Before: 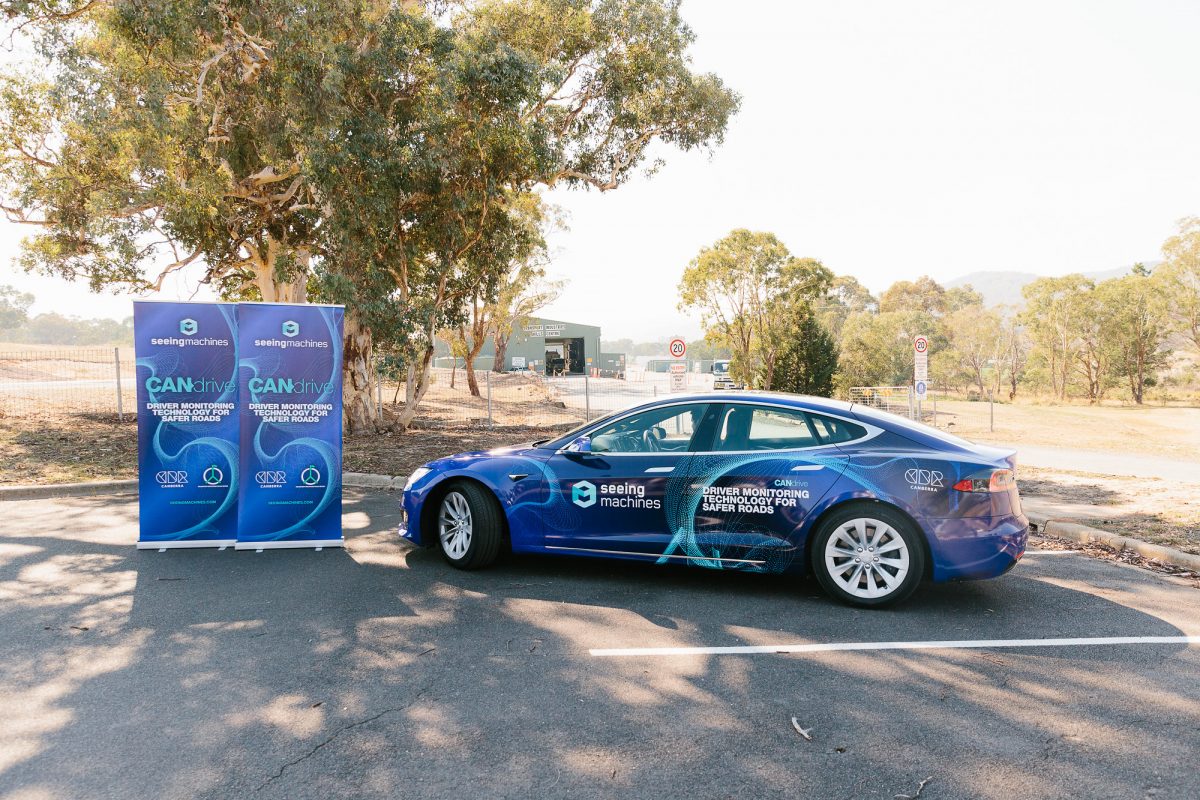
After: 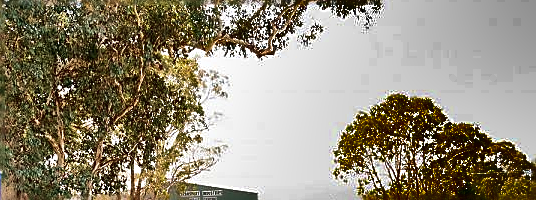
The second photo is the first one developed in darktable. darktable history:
contrast brightness saturation: saturation -0.05
sharpen: radius 1.685, amount 1.294
color zones: curves: ch0 [(0.068, 0.464) (0.25, 0.5) (0.48, 0.508) (0.75, 0.536) (0.886, 0.476) (0.967, 0.456)]; ch1 [(0.066, 0.456) (0.25, 0.5) (0.616, 0.508) (0.746, 0.56) (0.934, 0.444)]
crop: left 28.64%, top 16.832%, right 26.637%, bottom 58.055%
shadows and highlights: radius 123.98, shadows 100, white point adjustment -3, highlights -100, highlights color adjustment 89.84%, soften with gaussian
local contrast: mode bilateral grid, contrast 44, coarseness 69, detail 214%, midtone range 0.2
velvia: on, module defaults
